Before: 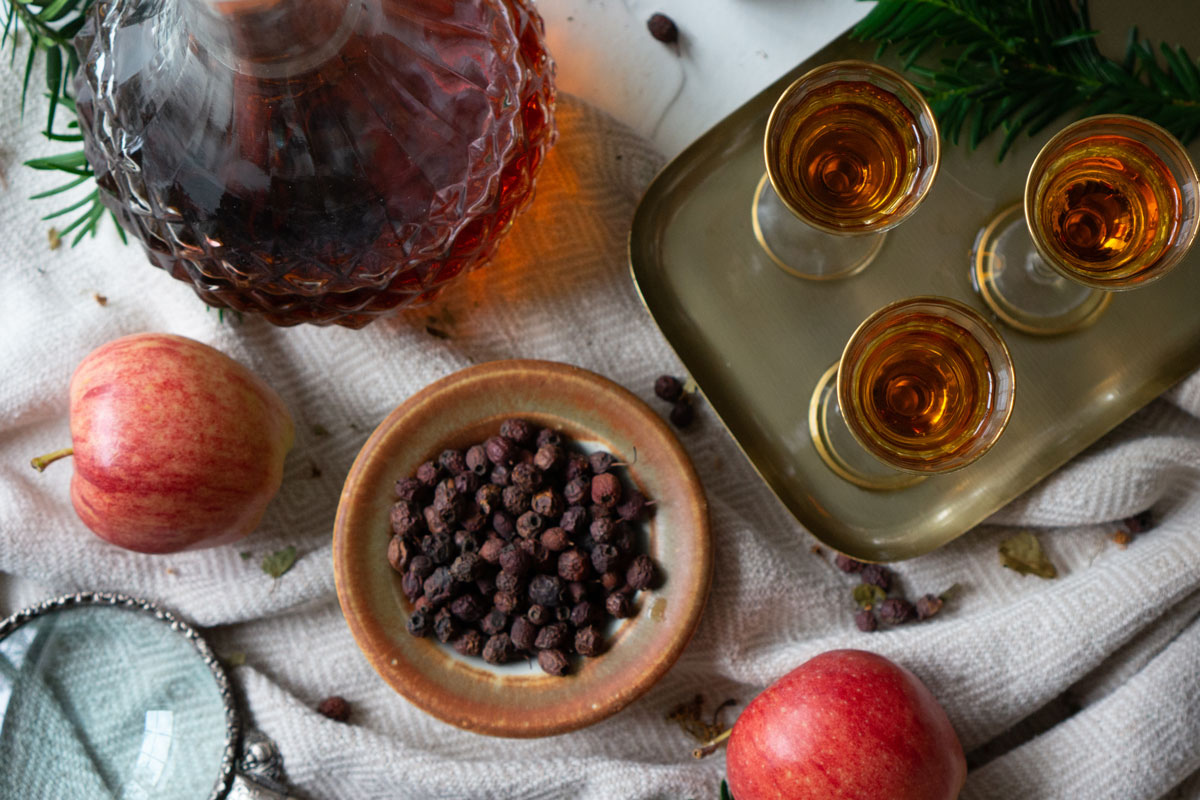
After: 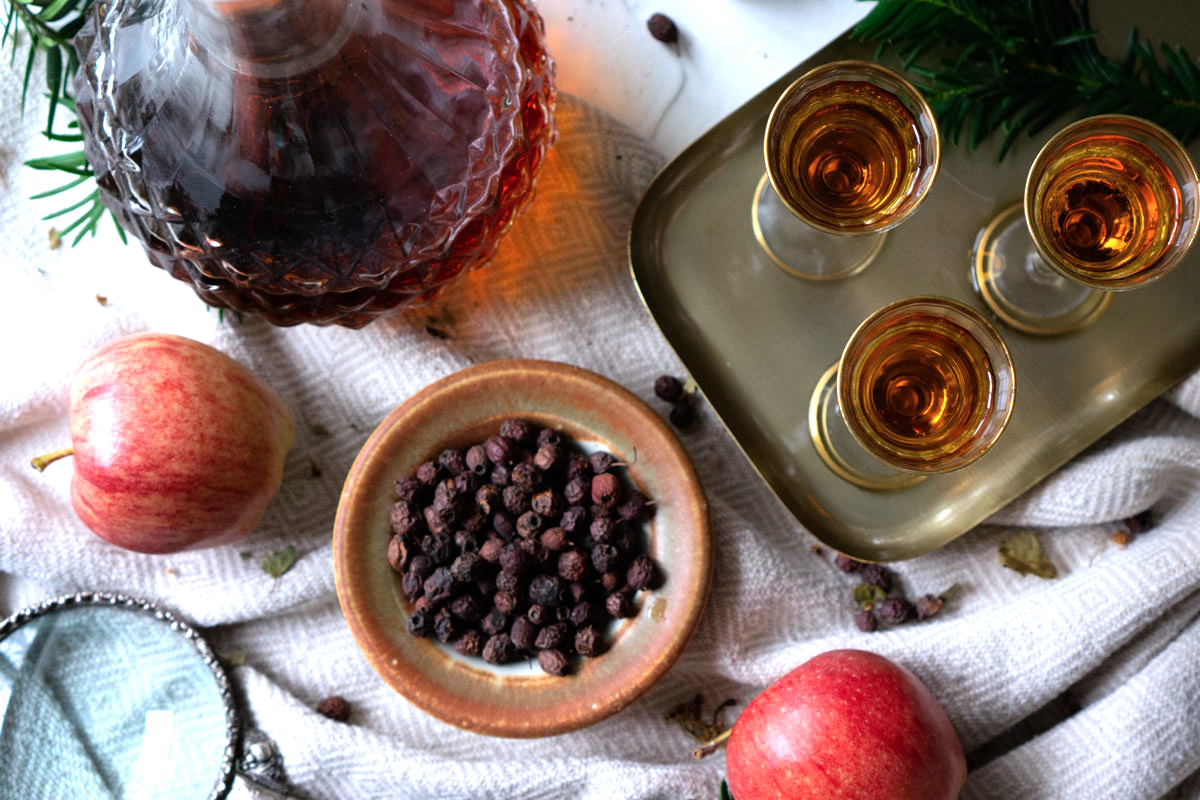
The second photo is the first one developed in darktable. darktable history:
color calibration: illuminant as shot in camera, x 0.358, y 0.373, temperature 4628.91 K
tone equalizer: -8 EV -0.745 EV, -7 EV -0.709 EV, -6 EV -0.625 EV, -5 EV -0.372 EV, -3 EV 0.382 EV, -2 EV 0.6 EV, -1 EV 0.677 EV, +0 EV 0.757 EV
